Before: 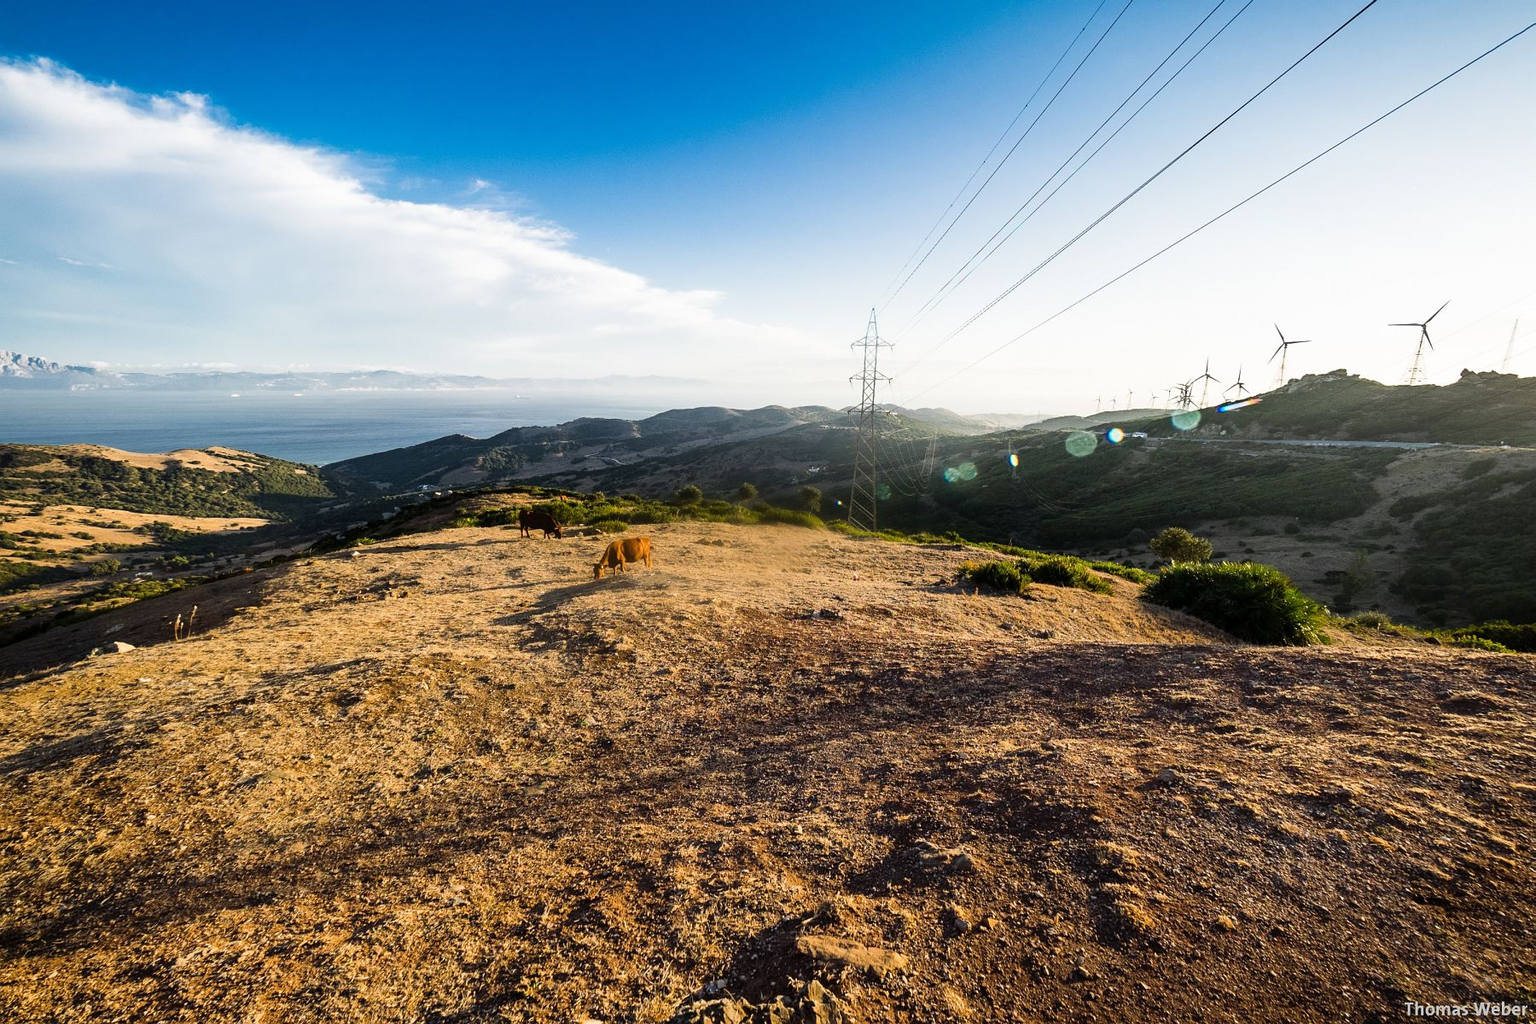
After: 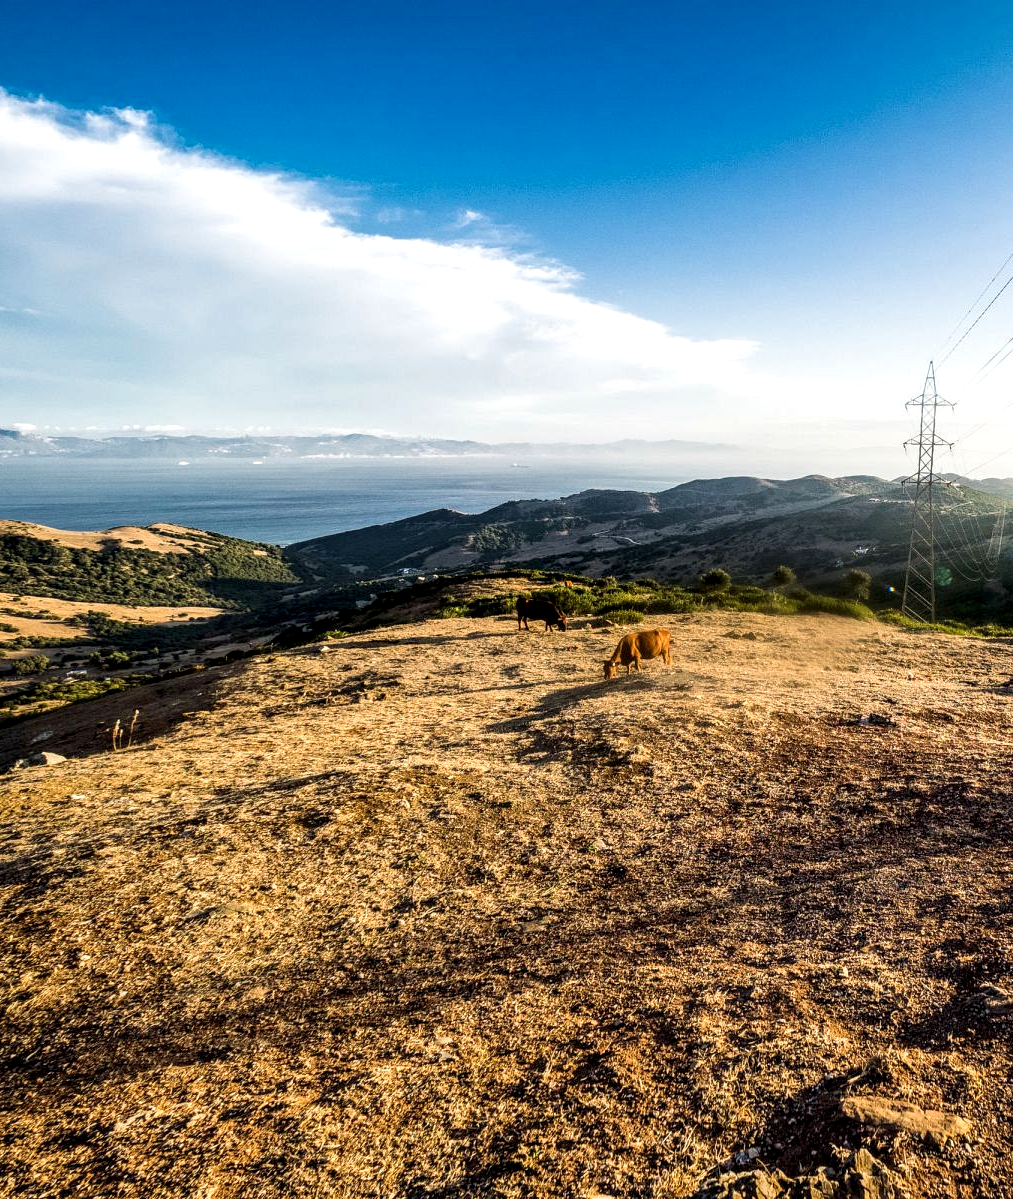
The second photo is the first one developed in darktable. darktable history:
local contrast: detail 154%
crop: left 5.114%, right 38.589%
velvia: strength 15%
